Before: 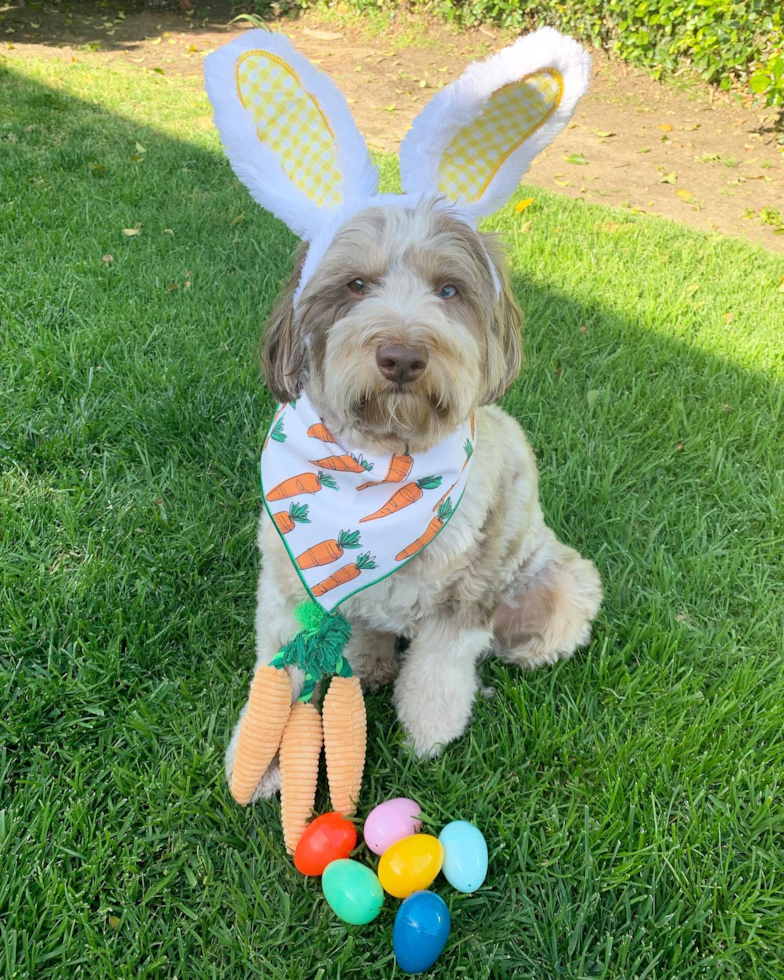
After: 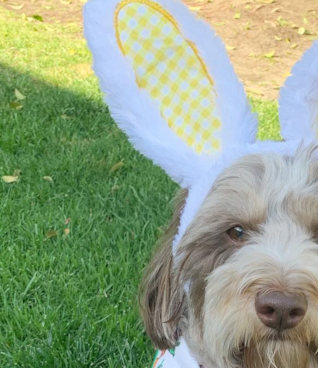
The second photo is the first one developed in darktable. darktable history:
crop: left 15.525%, top 5.438%, right 43.812%, bottom 56.92%
